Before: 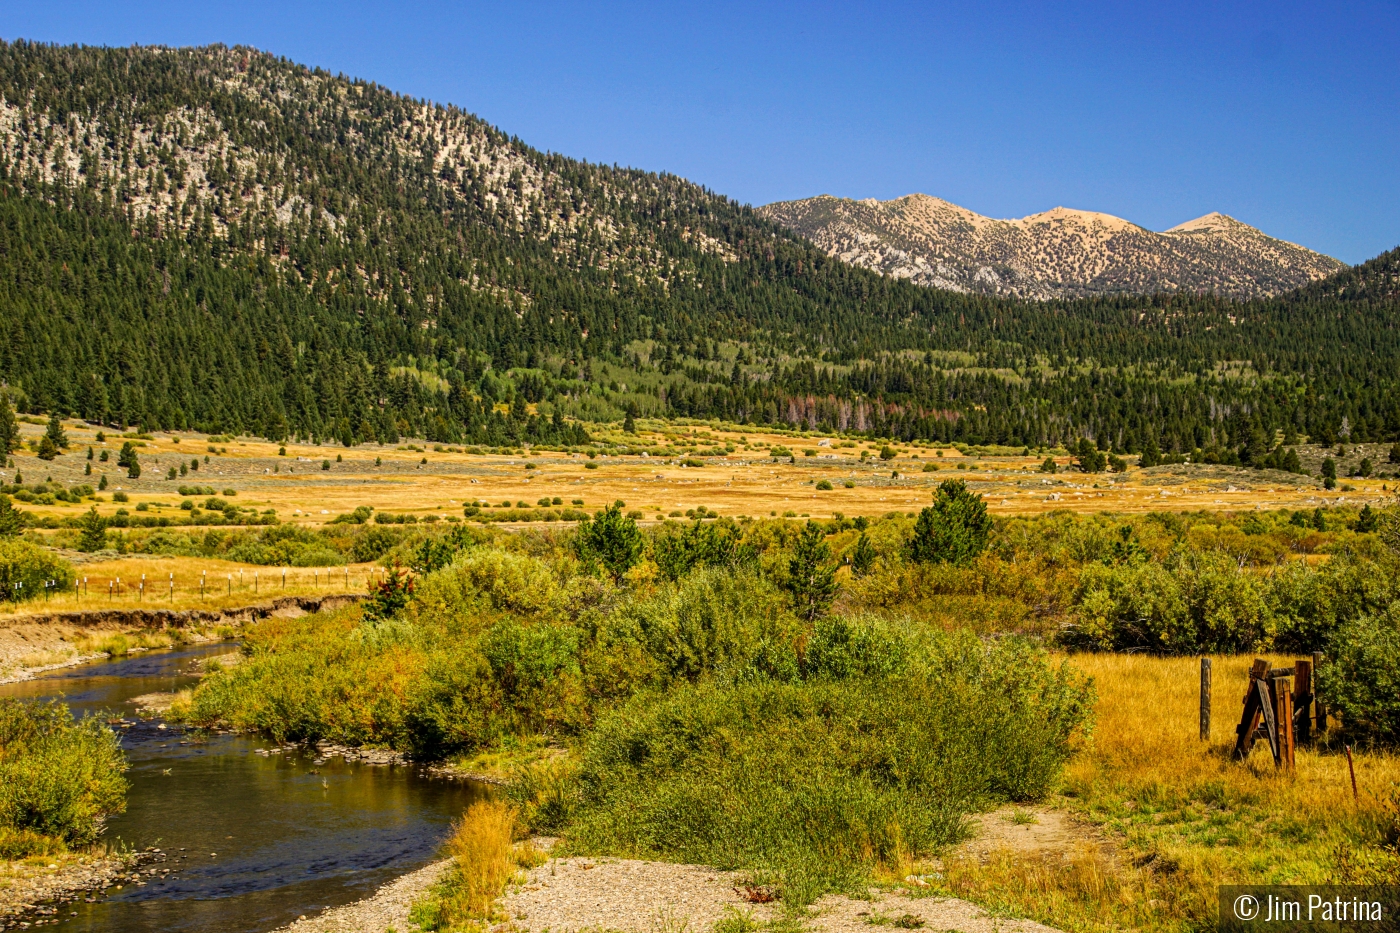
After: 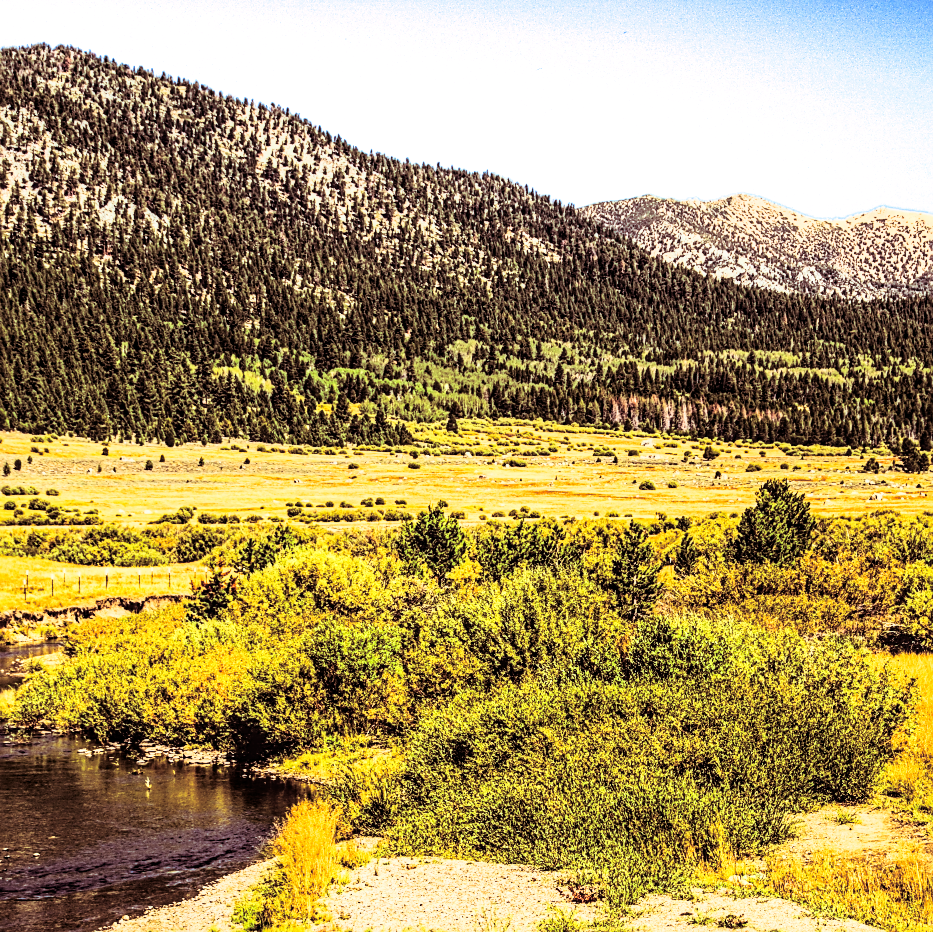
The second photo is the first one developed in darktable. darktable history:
sharpen: on, module defaults
crop and rotate: left 12.673%, right 20.66%
rgb curve: curves: ch0 [(0, 0) (0.21, 0.15) (0.24, 0.21) (0.5, 0.75) (0.75, 0.96) (0.89, 0.99) (1, 1)]; ch1 [(0, 0.02) (0.21, 0.13) (0.25, 0.2) (0.5, 0.67) (0.75, 0.9) (0.89, 0.97) (1, 1)]; ch2 [(0, 0.02) (0.21, 0.13) (0.25, 0.2) (0.5, 0.67) (0.75, 0.9) (0.89, 0.97) (1, 1)], compensate middle gray true
local contrast: detail 130%
split-toning: highlights › hue 180°
